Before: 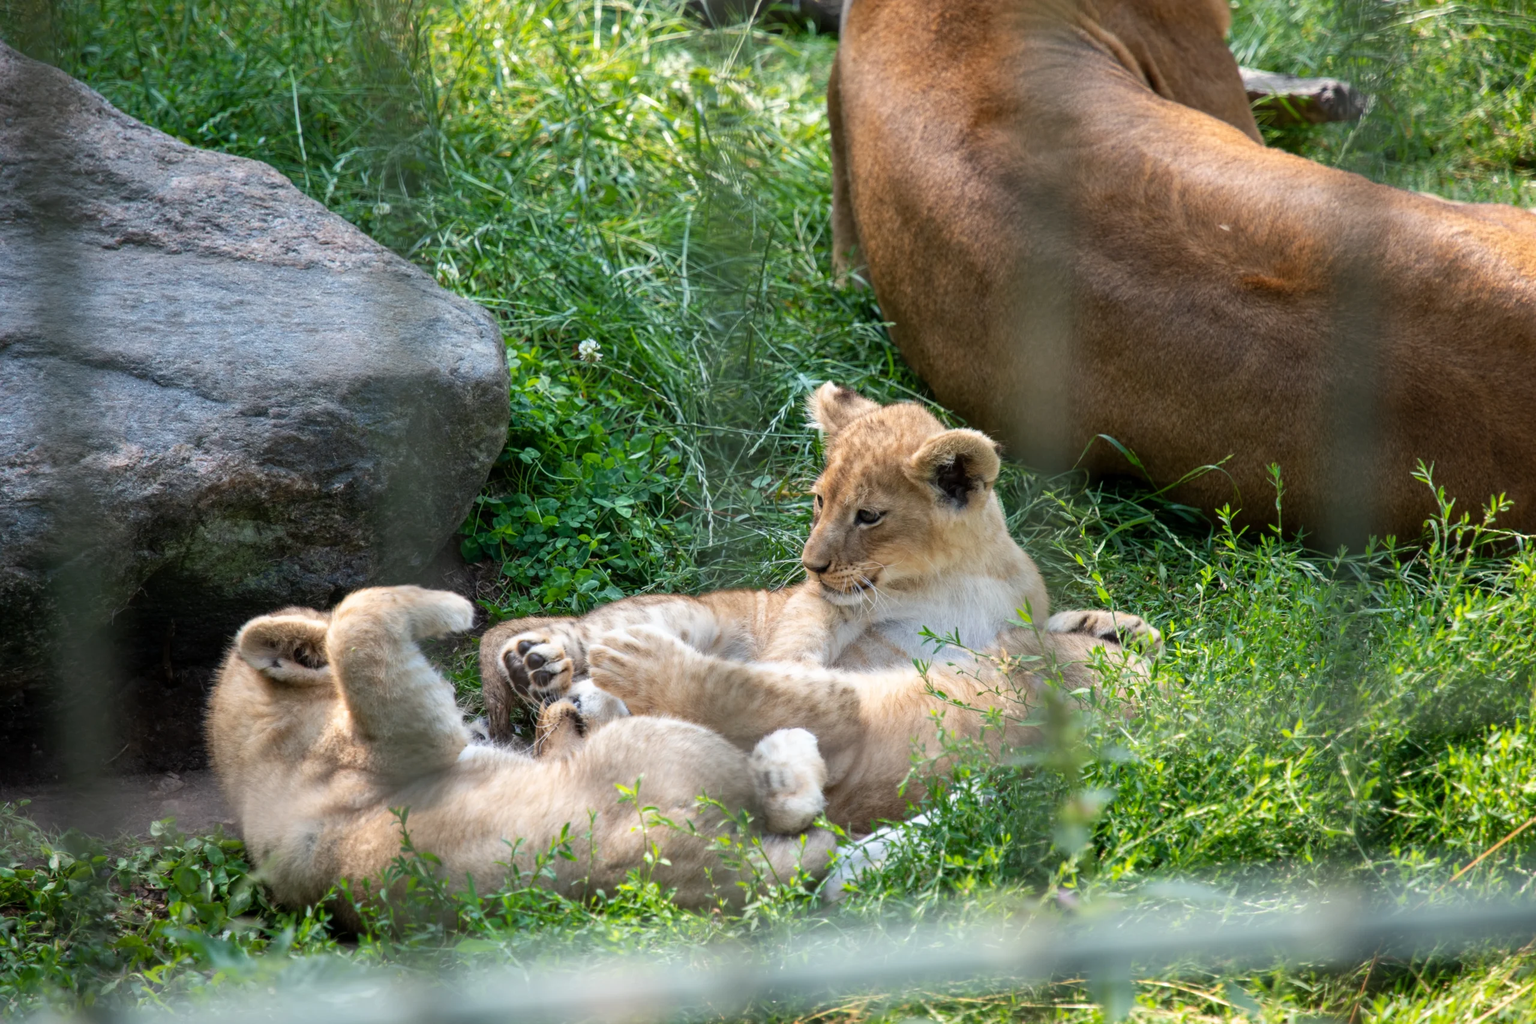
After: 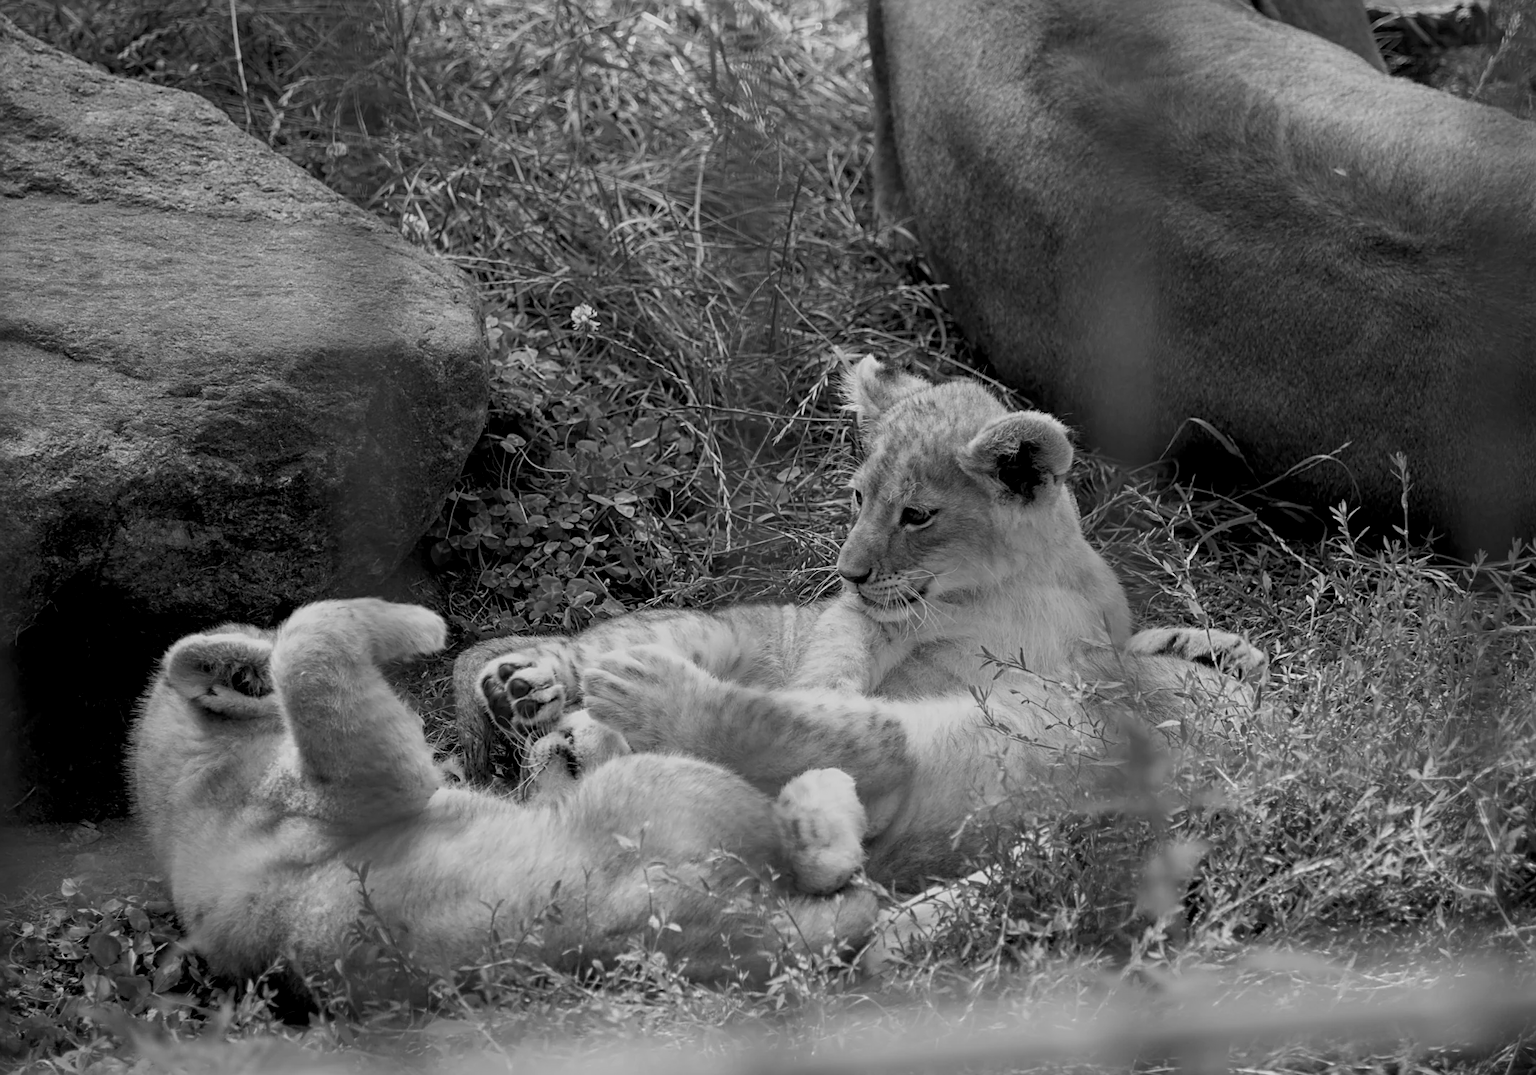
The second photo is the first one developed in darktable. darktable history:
sharpen: on, module defaults
crop: left 6.446%, top 8.188%, right 9.538%, bottom 3.548%
exposure: black level correction 0.009, exposure -0.637 EV, compensate highlight preservation false
monochrome: on, module defaults
